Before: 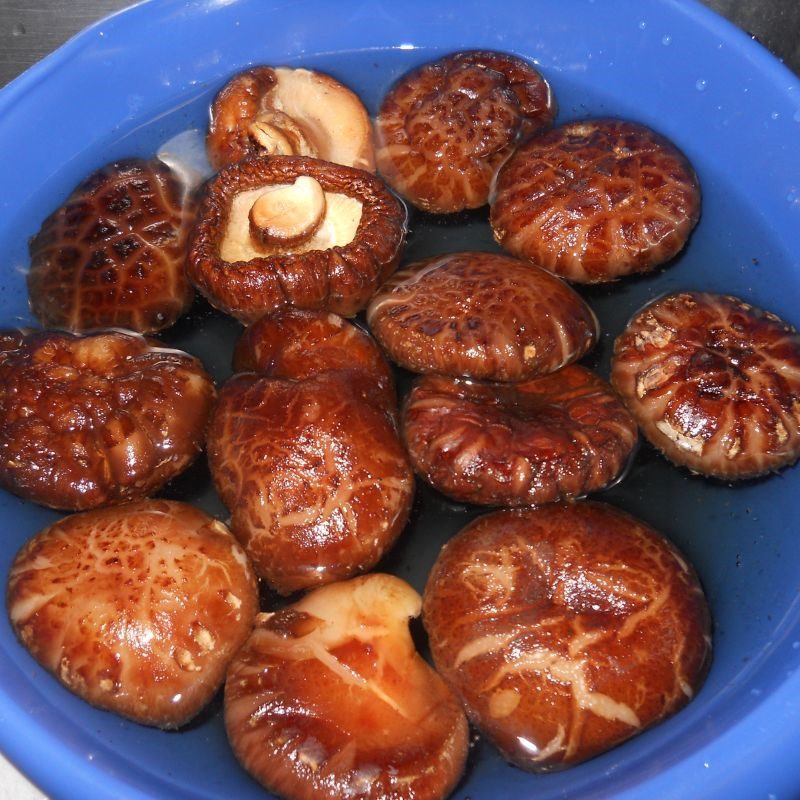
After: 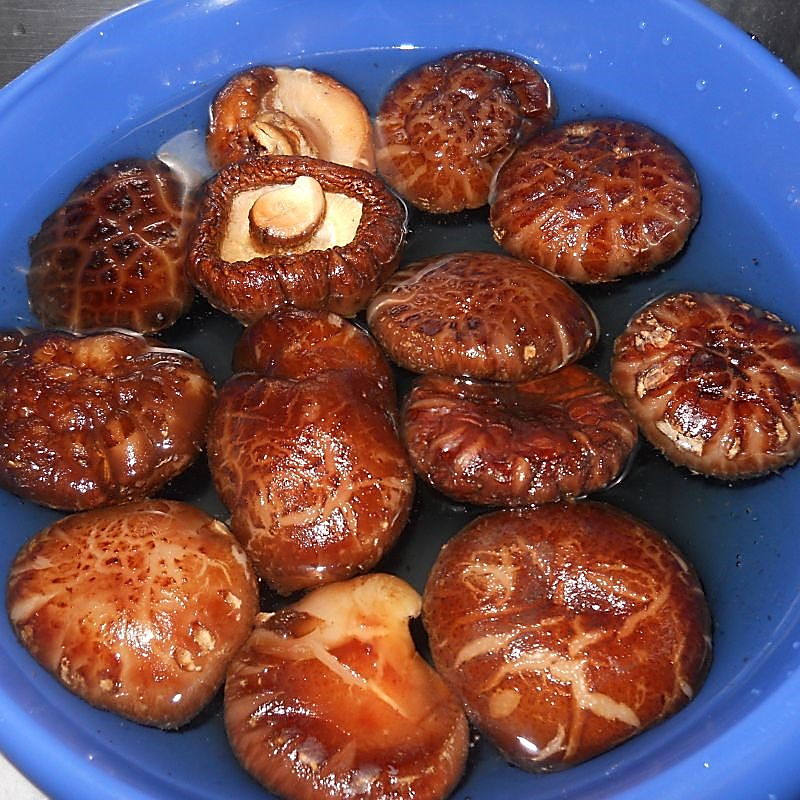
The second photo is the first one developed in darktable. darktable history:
sharpen: radius 1.35, amount 1.24, threshold 0.818
